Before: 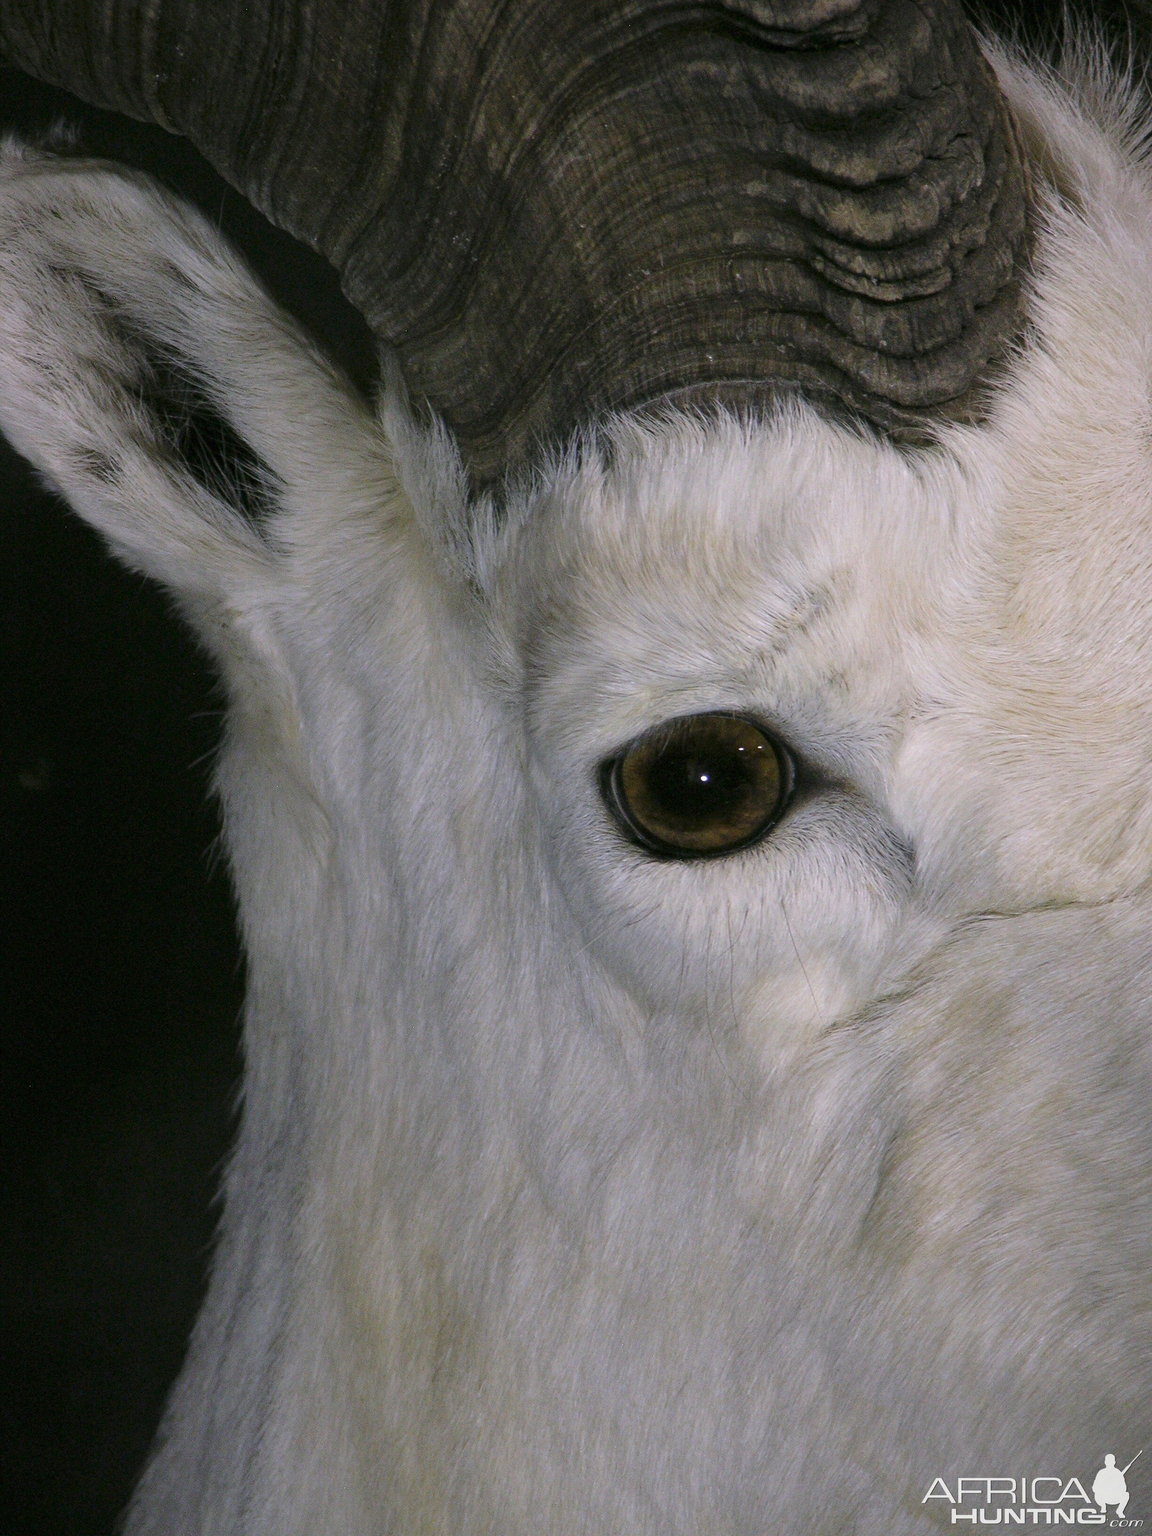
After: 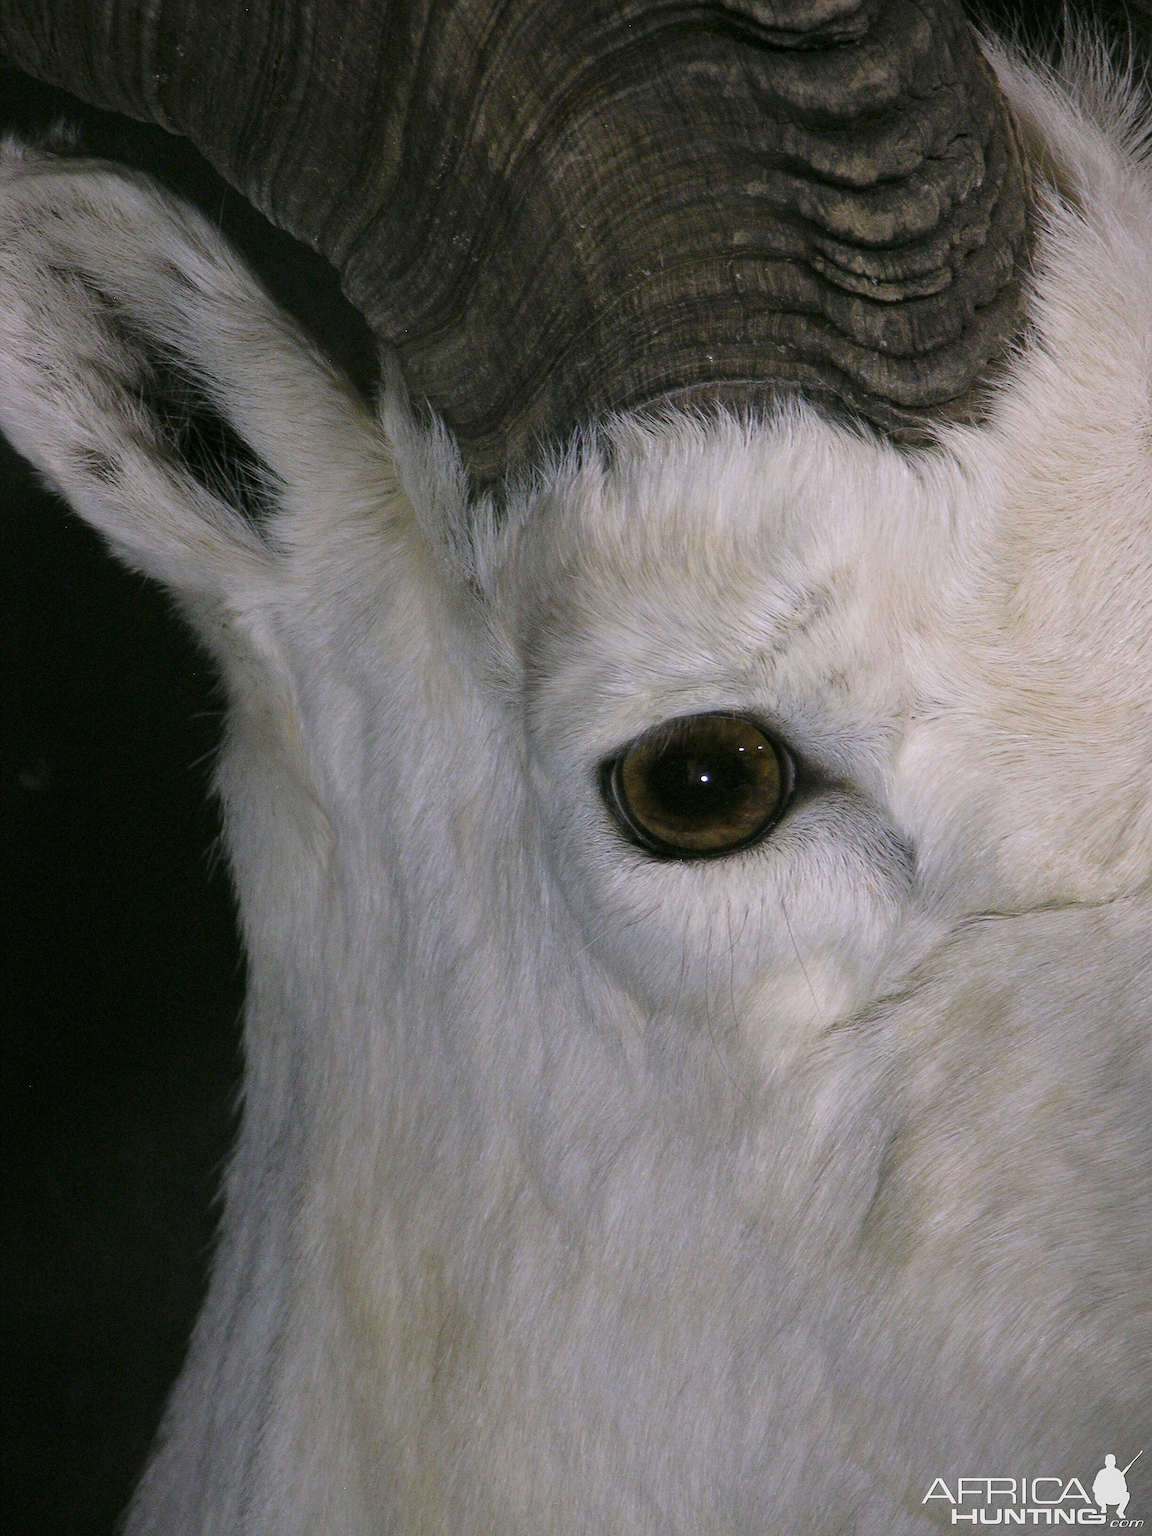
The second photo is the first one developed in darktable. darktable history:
sharpen: radius 1.53, amount 0.357, threshold 1.261
